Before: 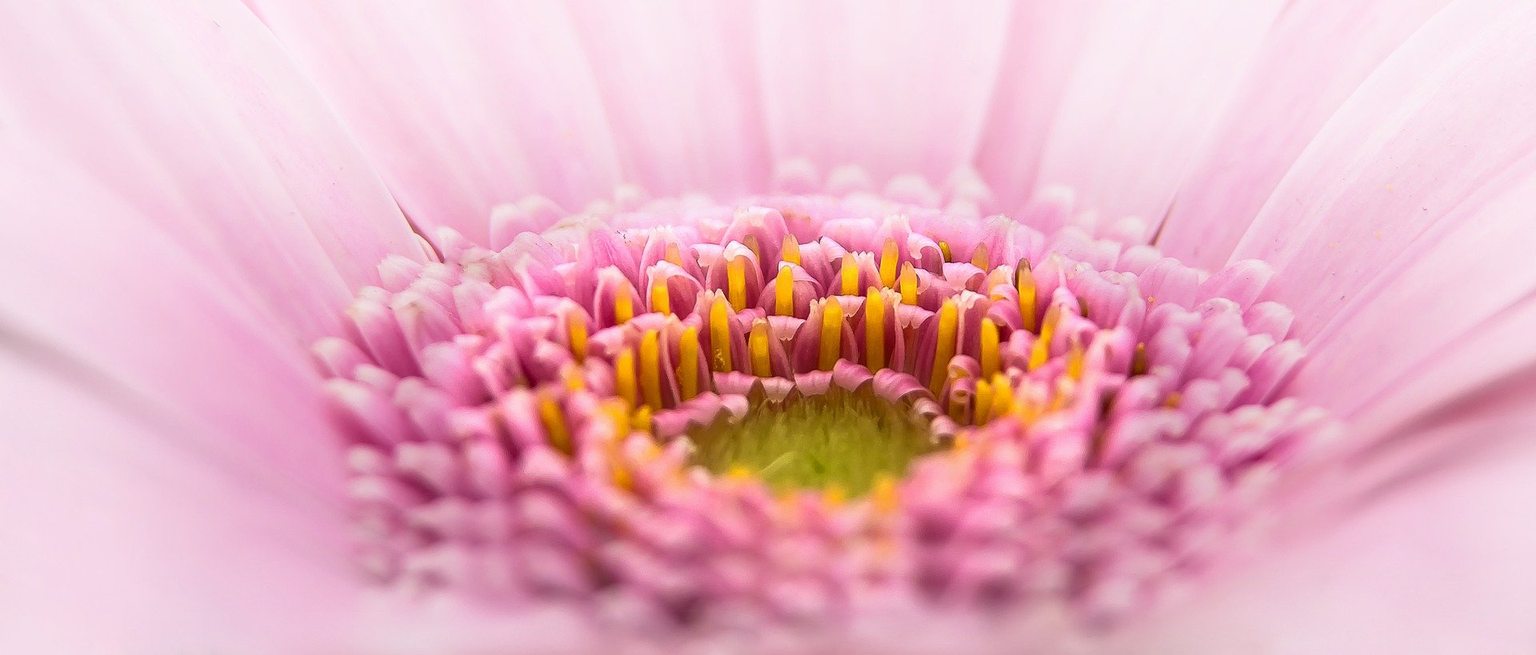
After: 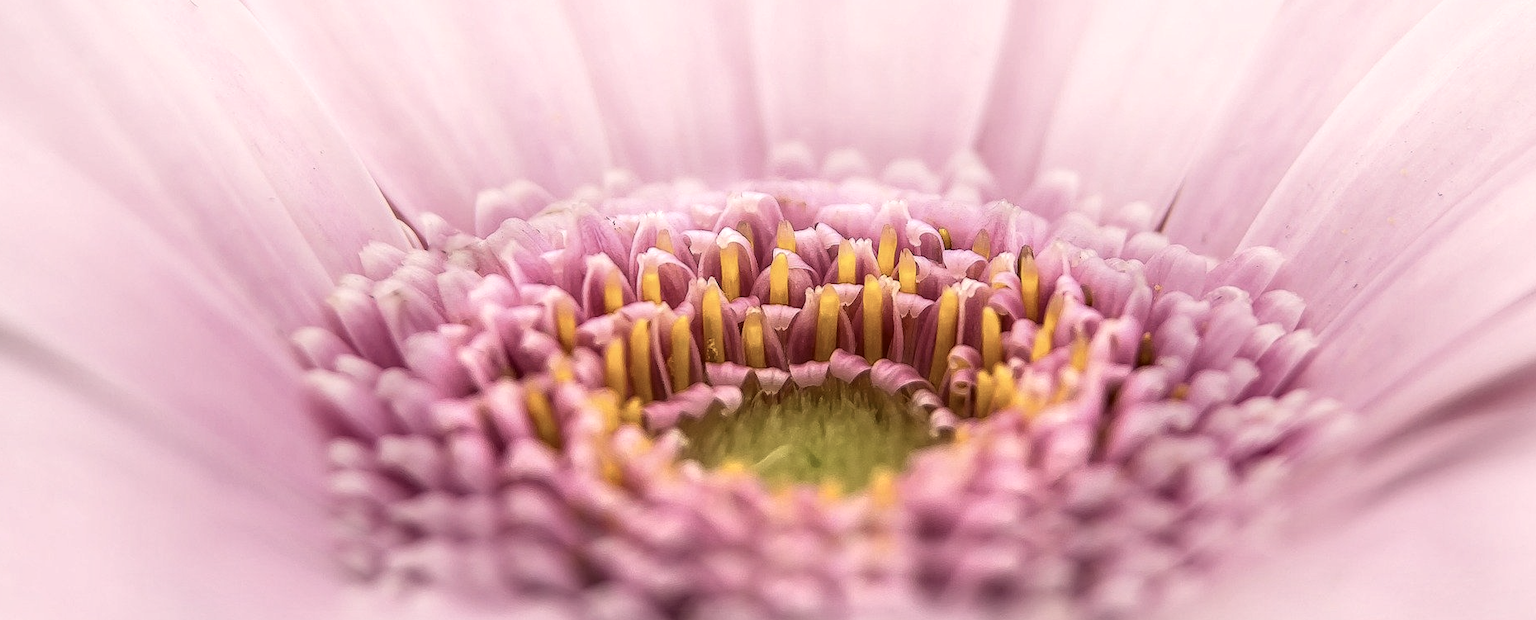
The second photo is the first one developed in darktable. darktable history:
crop: left 1.964%, top 3.251%, right 1.122%, bottom 4.933%
color correction: highlights a* 5.59, highlights b* 5.24, saturation 0.68
local contrast: highlights 61%, detail 143%, midtone range 0.428
